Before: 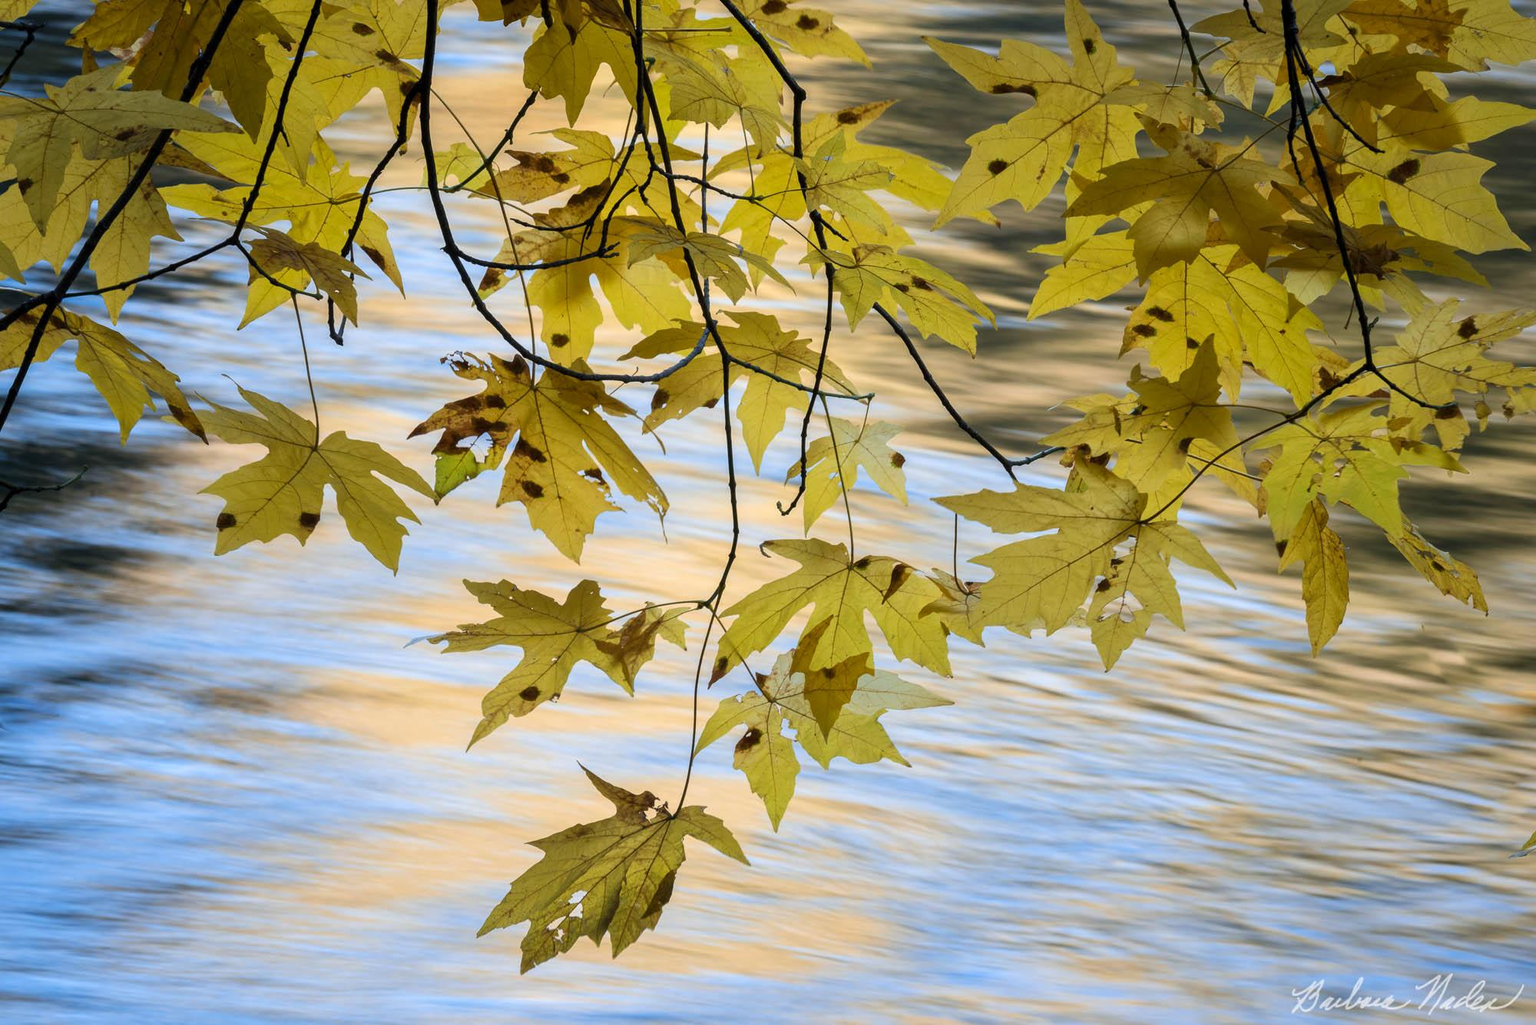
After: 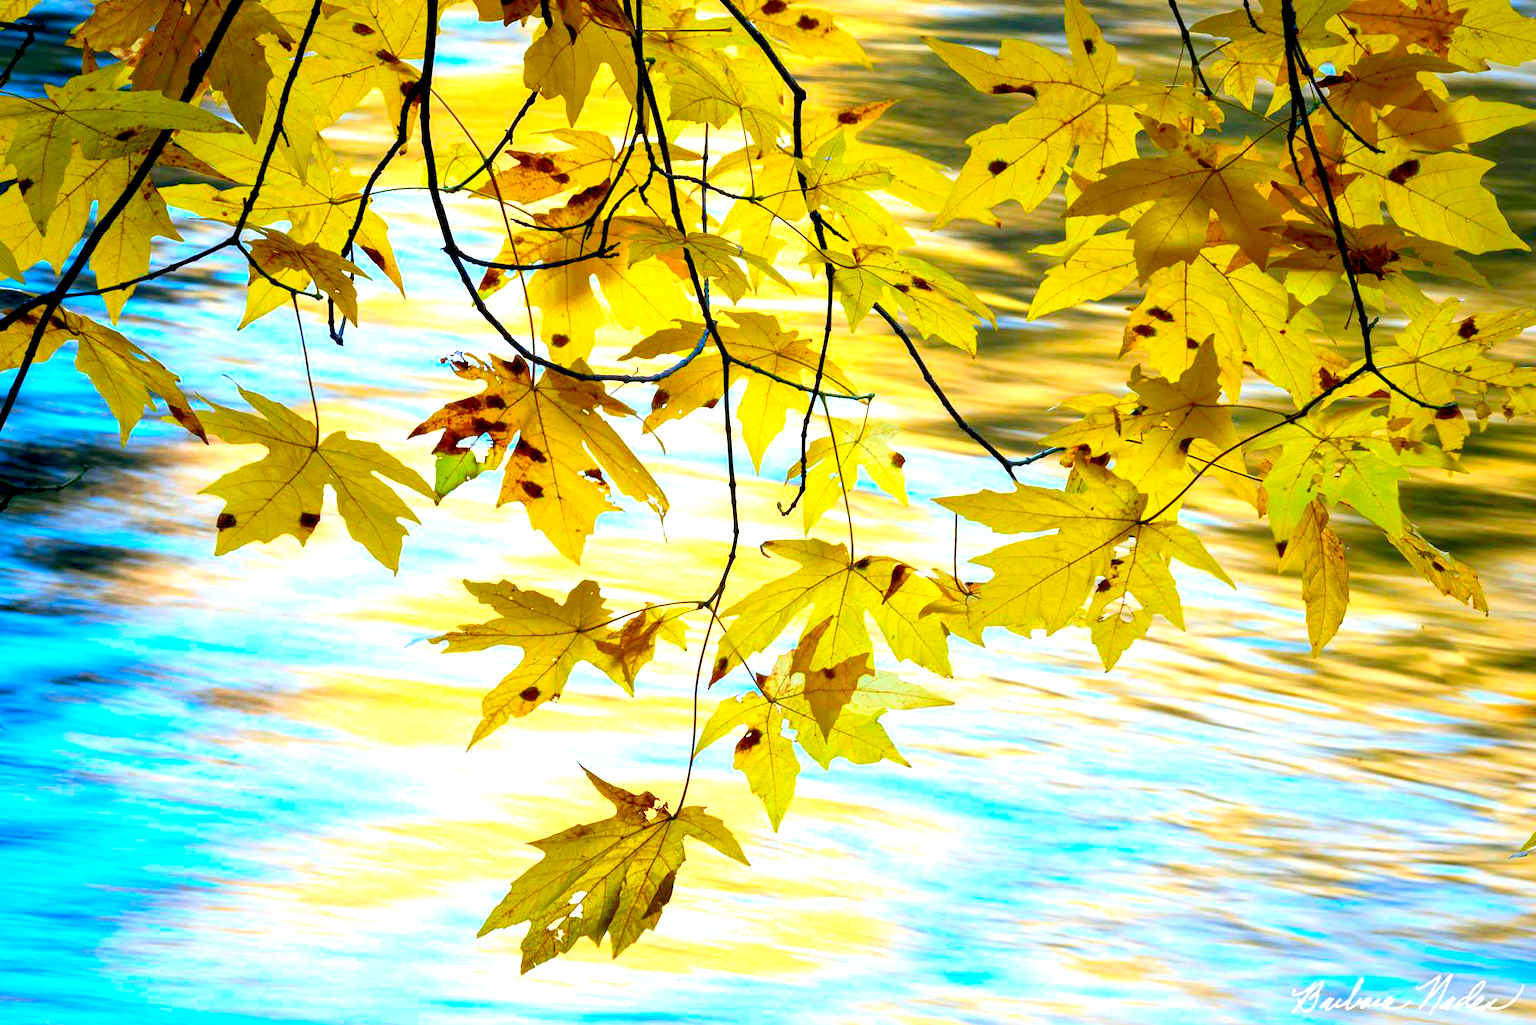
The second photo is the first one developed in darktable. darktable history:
color balance rgb: on, module defaults
color correction: saturation 2.15
exposure: black level correction 0.01, exposure 1 EV, compensate highlight preservation false
